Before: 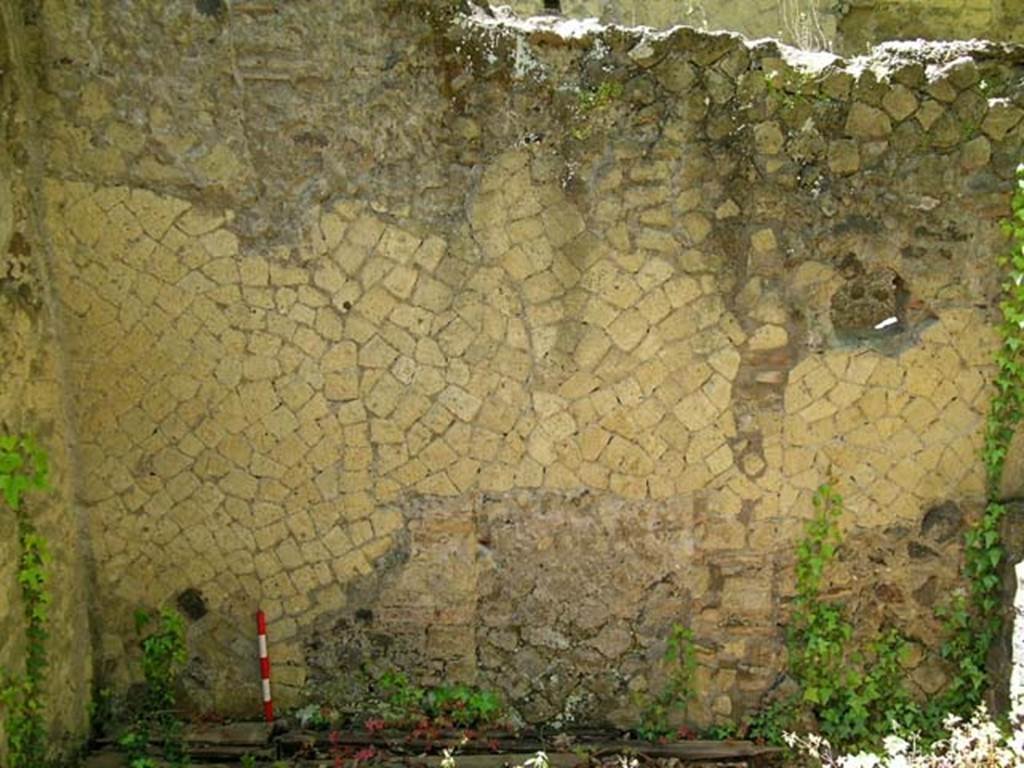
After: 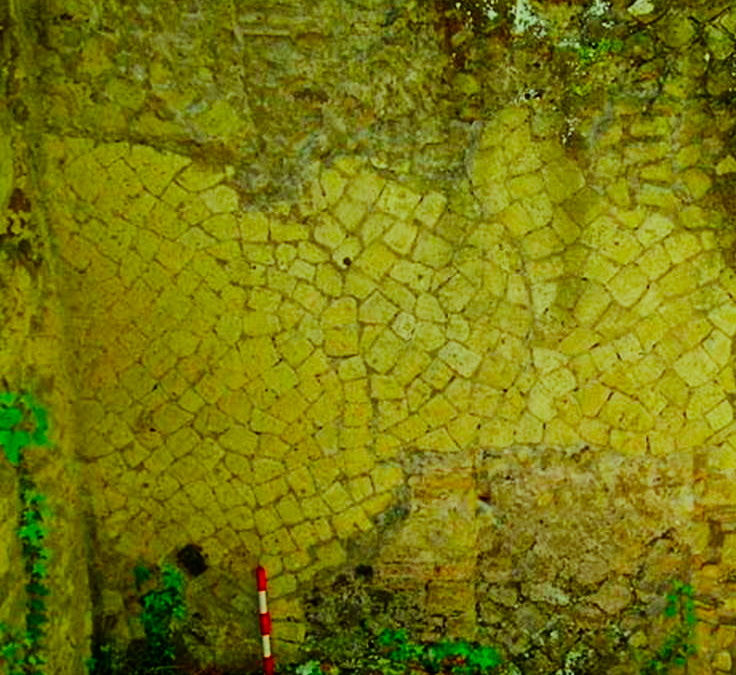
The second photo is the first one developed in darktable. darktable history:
sigmoid: contrast 1.69, skew -0.23, preserve hue 0%, red attenuation 0.1, red rotation 0.035, green attenuation 0.1, green rotation -0.017, blue attenuation 0.15, blue rotation -0.052, base primaries Rec2020
shadows and highlights: white point adjustment 0.1, highlights -70, soften with gaussian
crop: top 5.803%, right 27.864%, bottom 5.804%
color correction: highlights a* -10.77, highlights b* 9.8, saturation 1.72
